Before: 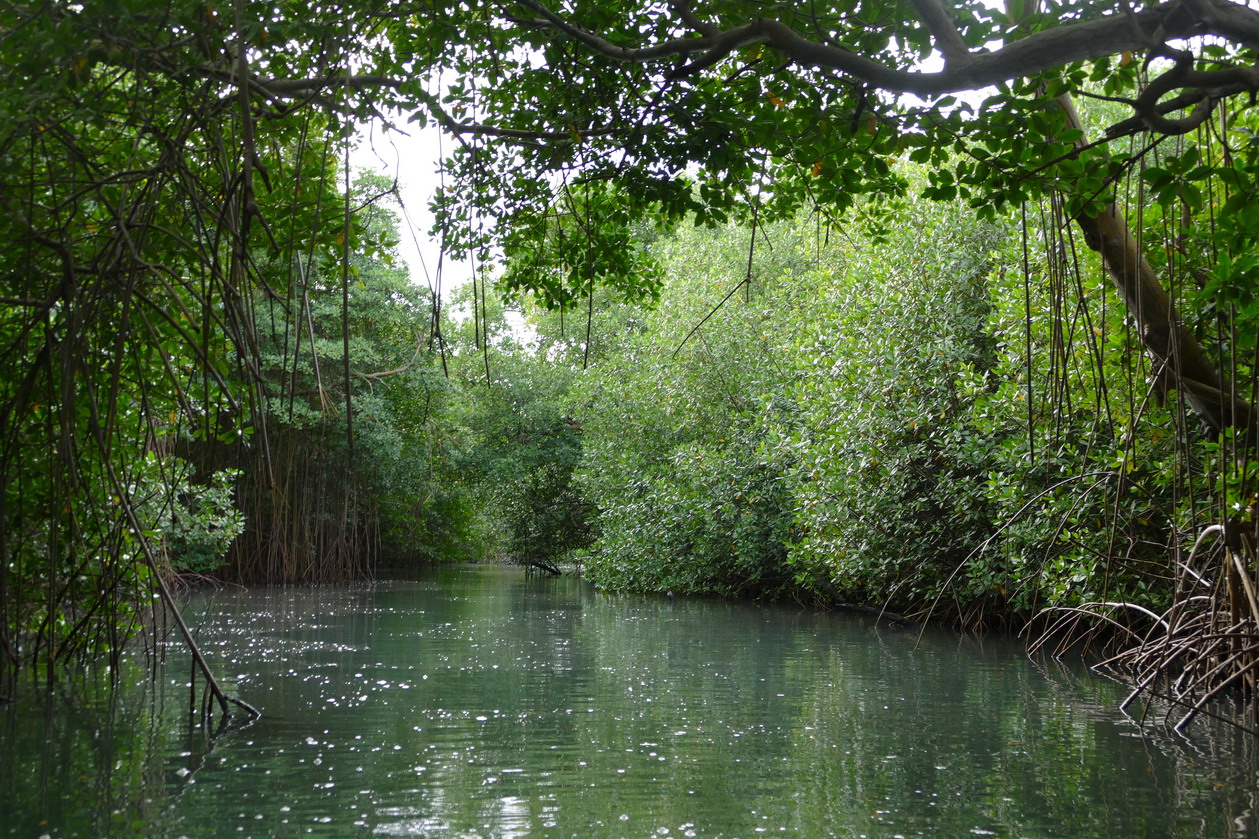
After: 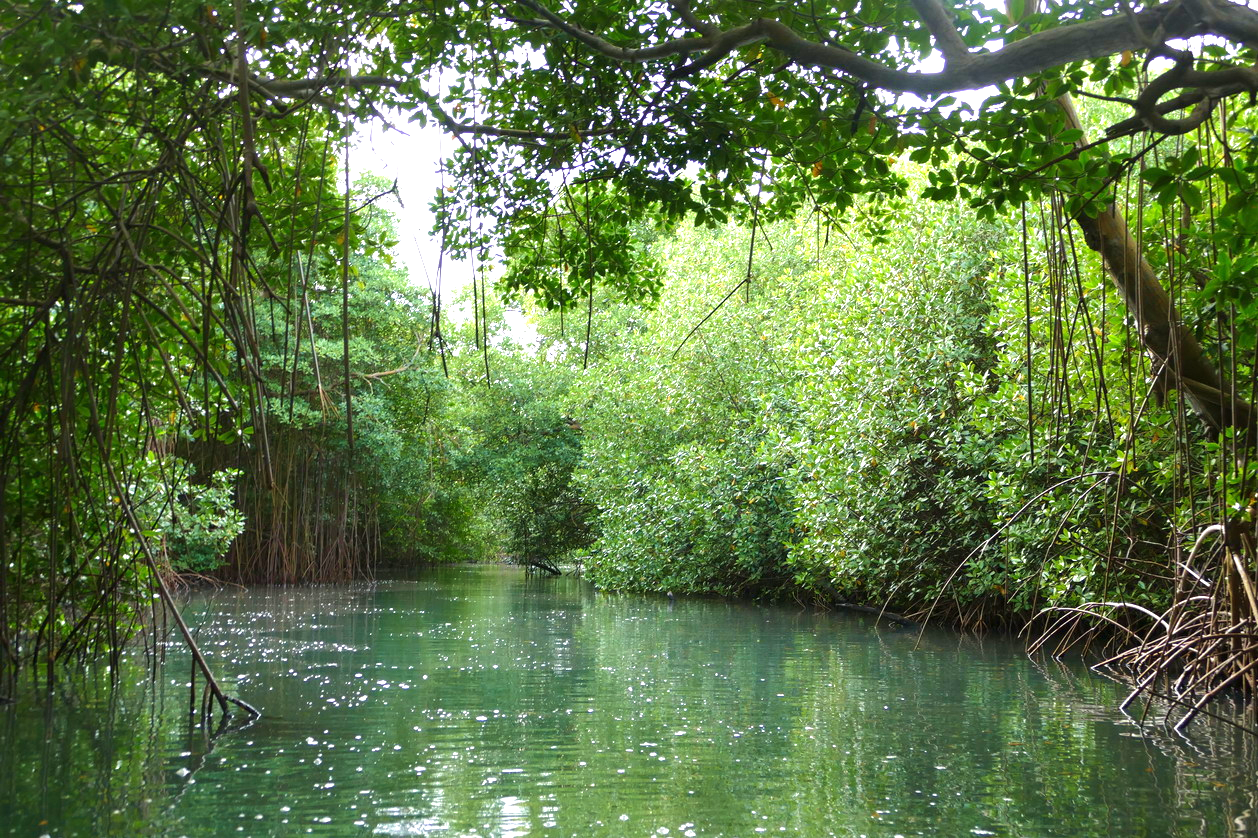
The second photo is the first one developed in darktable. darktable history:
exposure: black level correction 0, exposure 0.7 EV, compensate highlight preservation false
levels: levels [0, 0.476, 0.951]
velvia: strength 40.62%
crop and rotate: left 0.067%, bottom 0.008%
